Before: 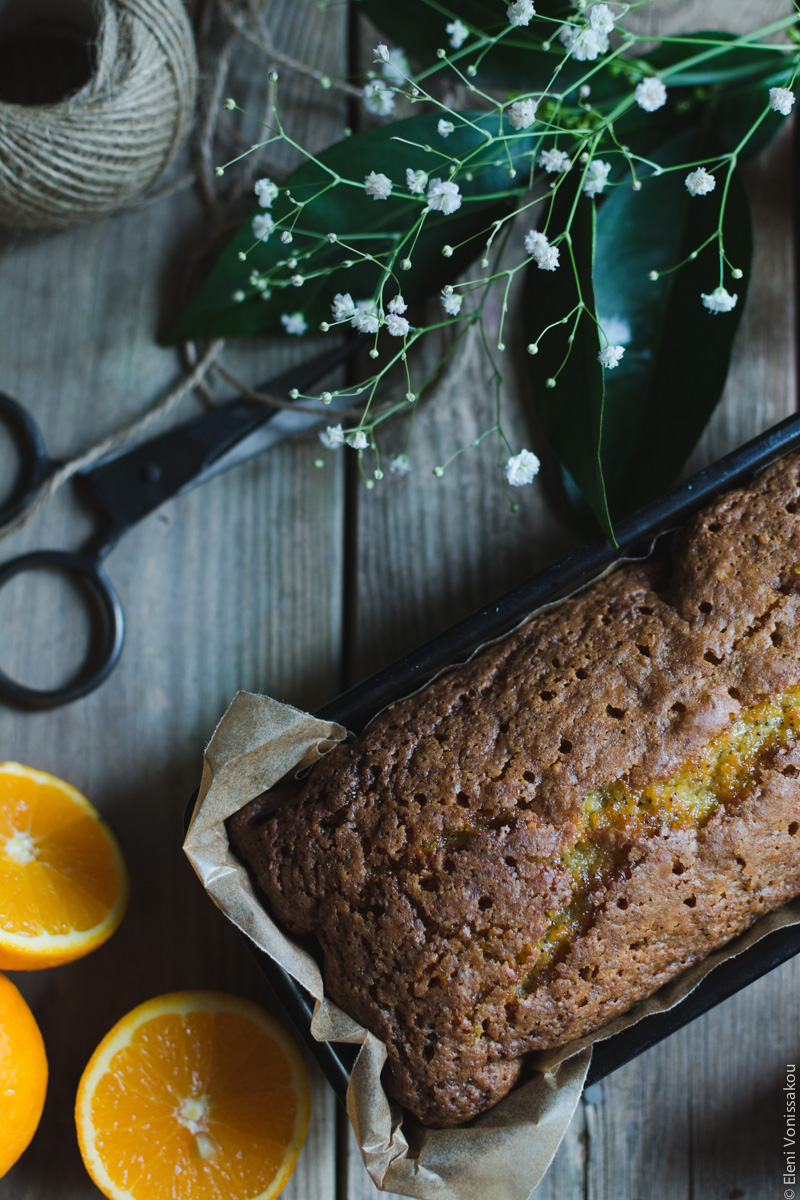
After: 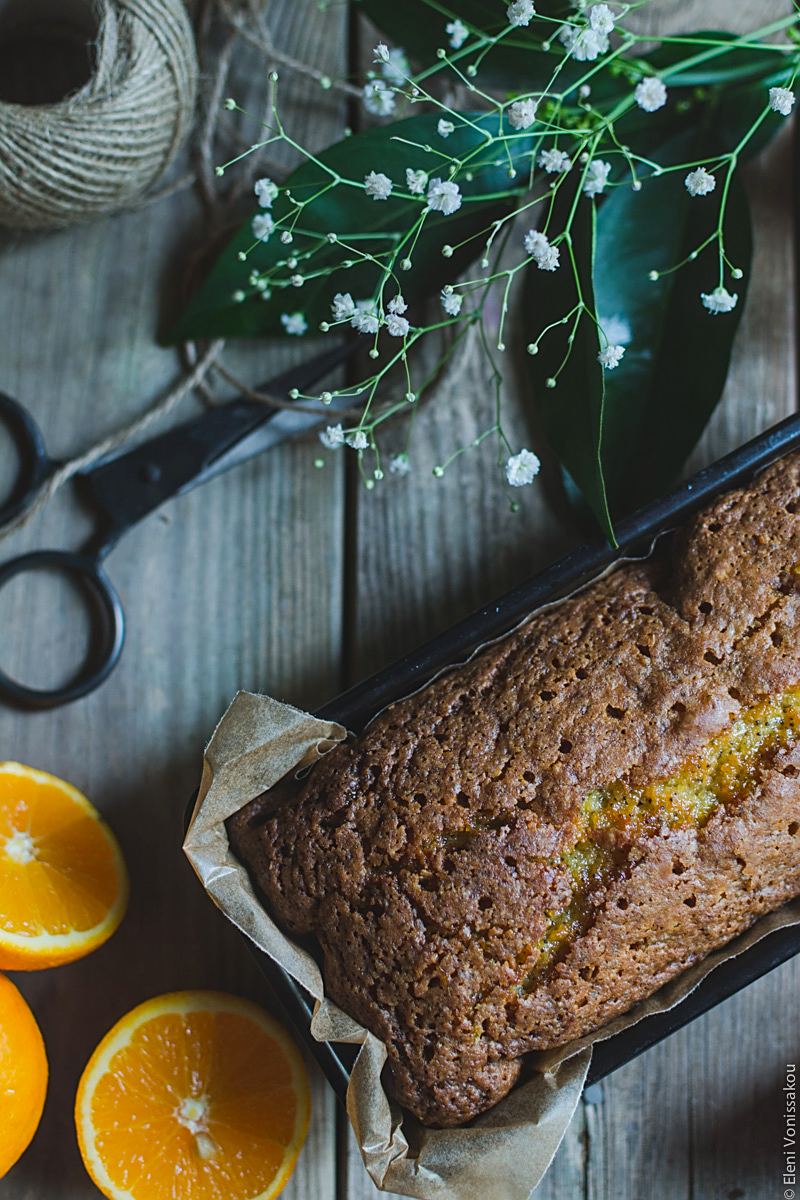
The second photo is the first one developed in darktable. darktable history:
local contrast: detail 130%
sharpen: on, module defaults
lowpass: radius 0.1, contrast 0.85, saturation 1.1, unbound 0
